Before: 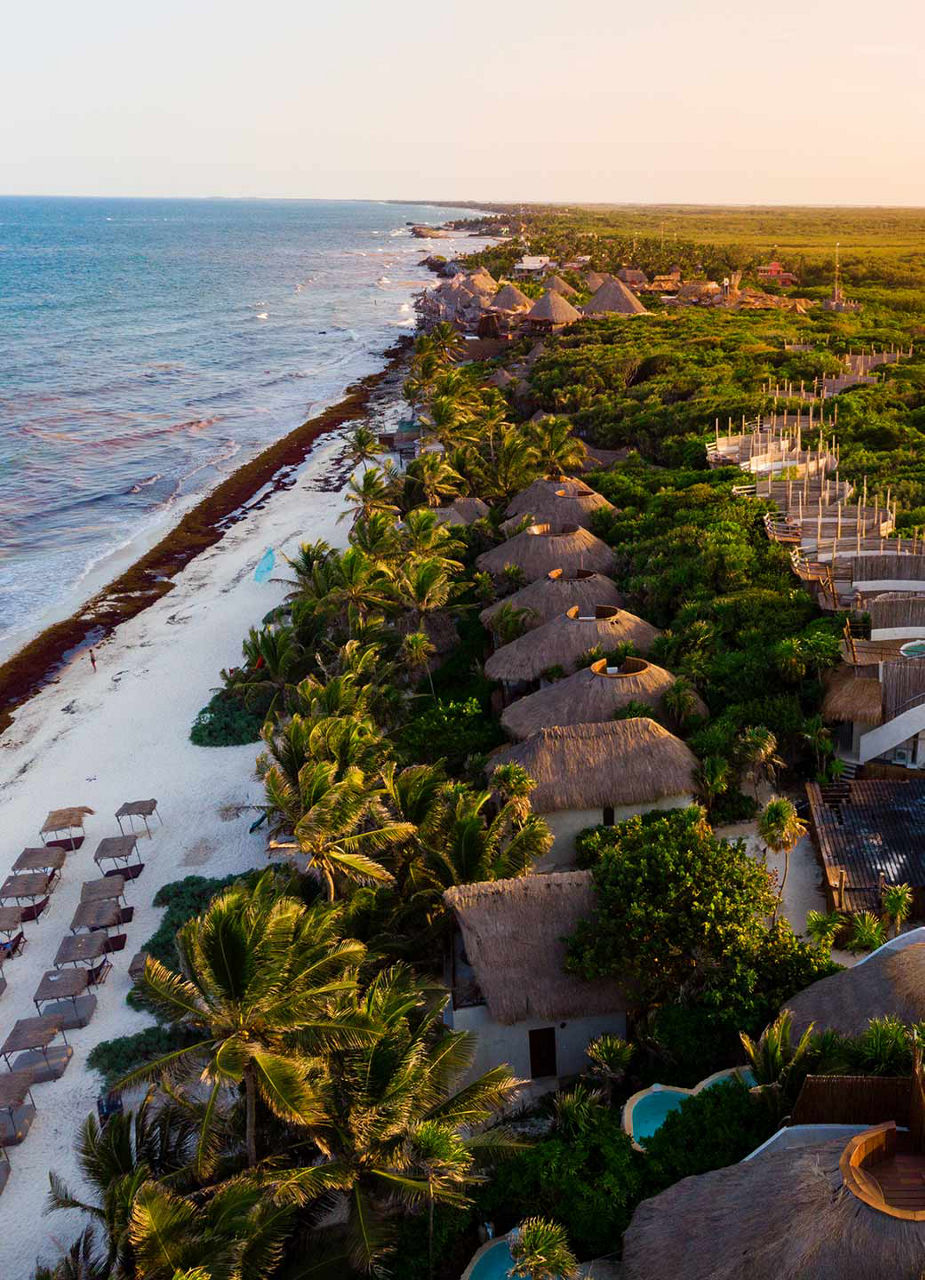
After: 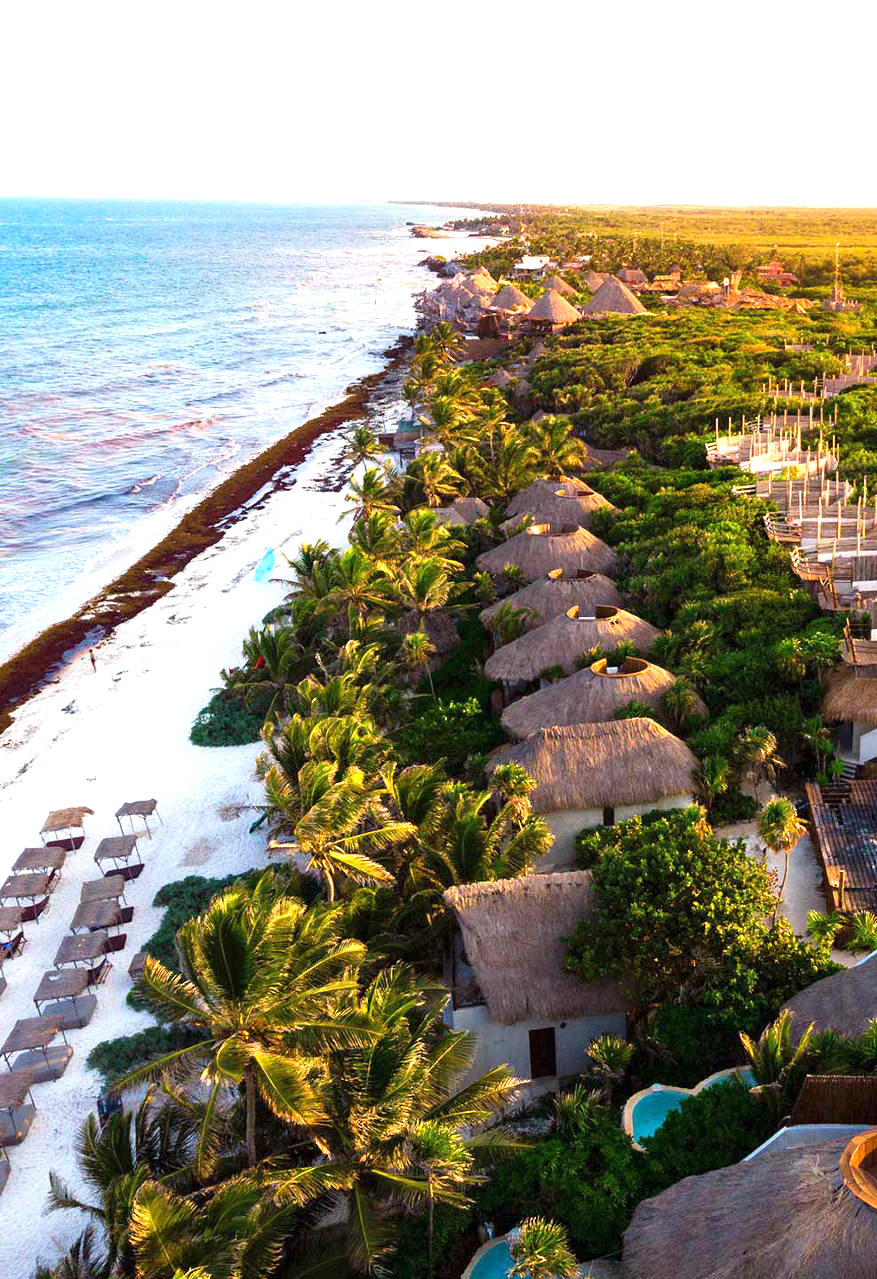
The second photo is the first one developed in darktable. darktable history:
crop and rotate: right 5.167%
exposure: black level correction 0, exposure 1.125 EV, compensate exposure bias true, compensate highlight preservation false
levels: levels [0, 0.492, 0.984]
